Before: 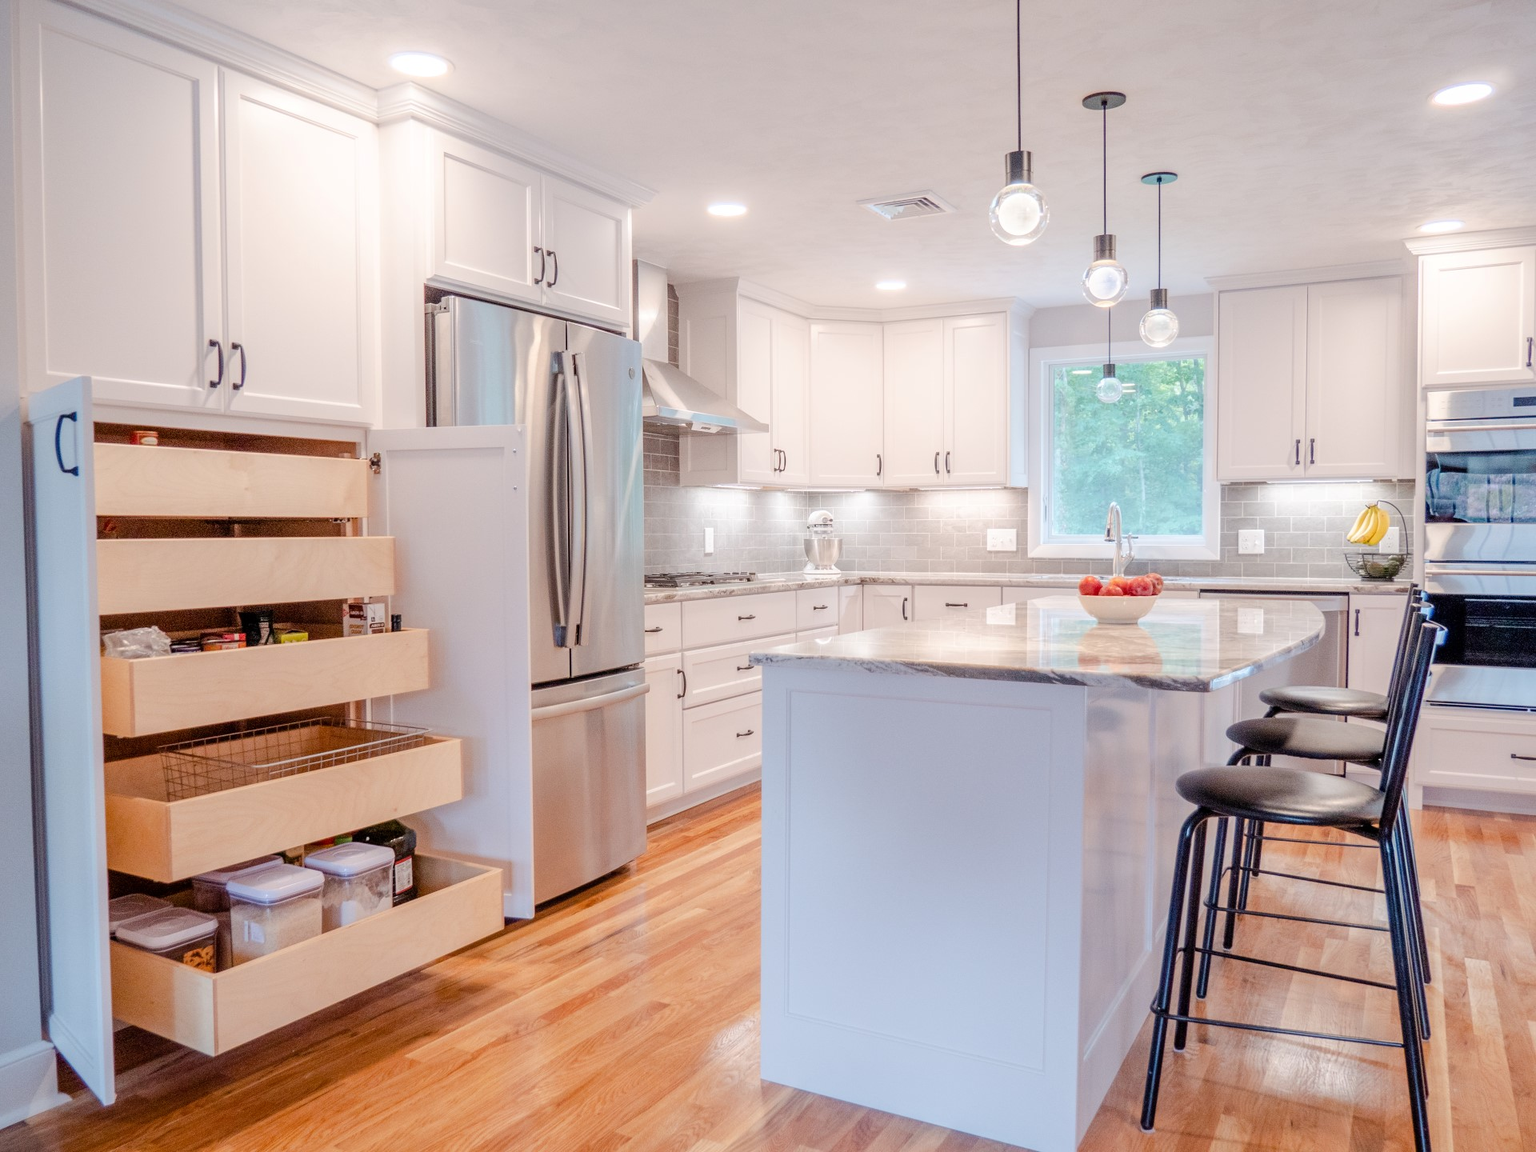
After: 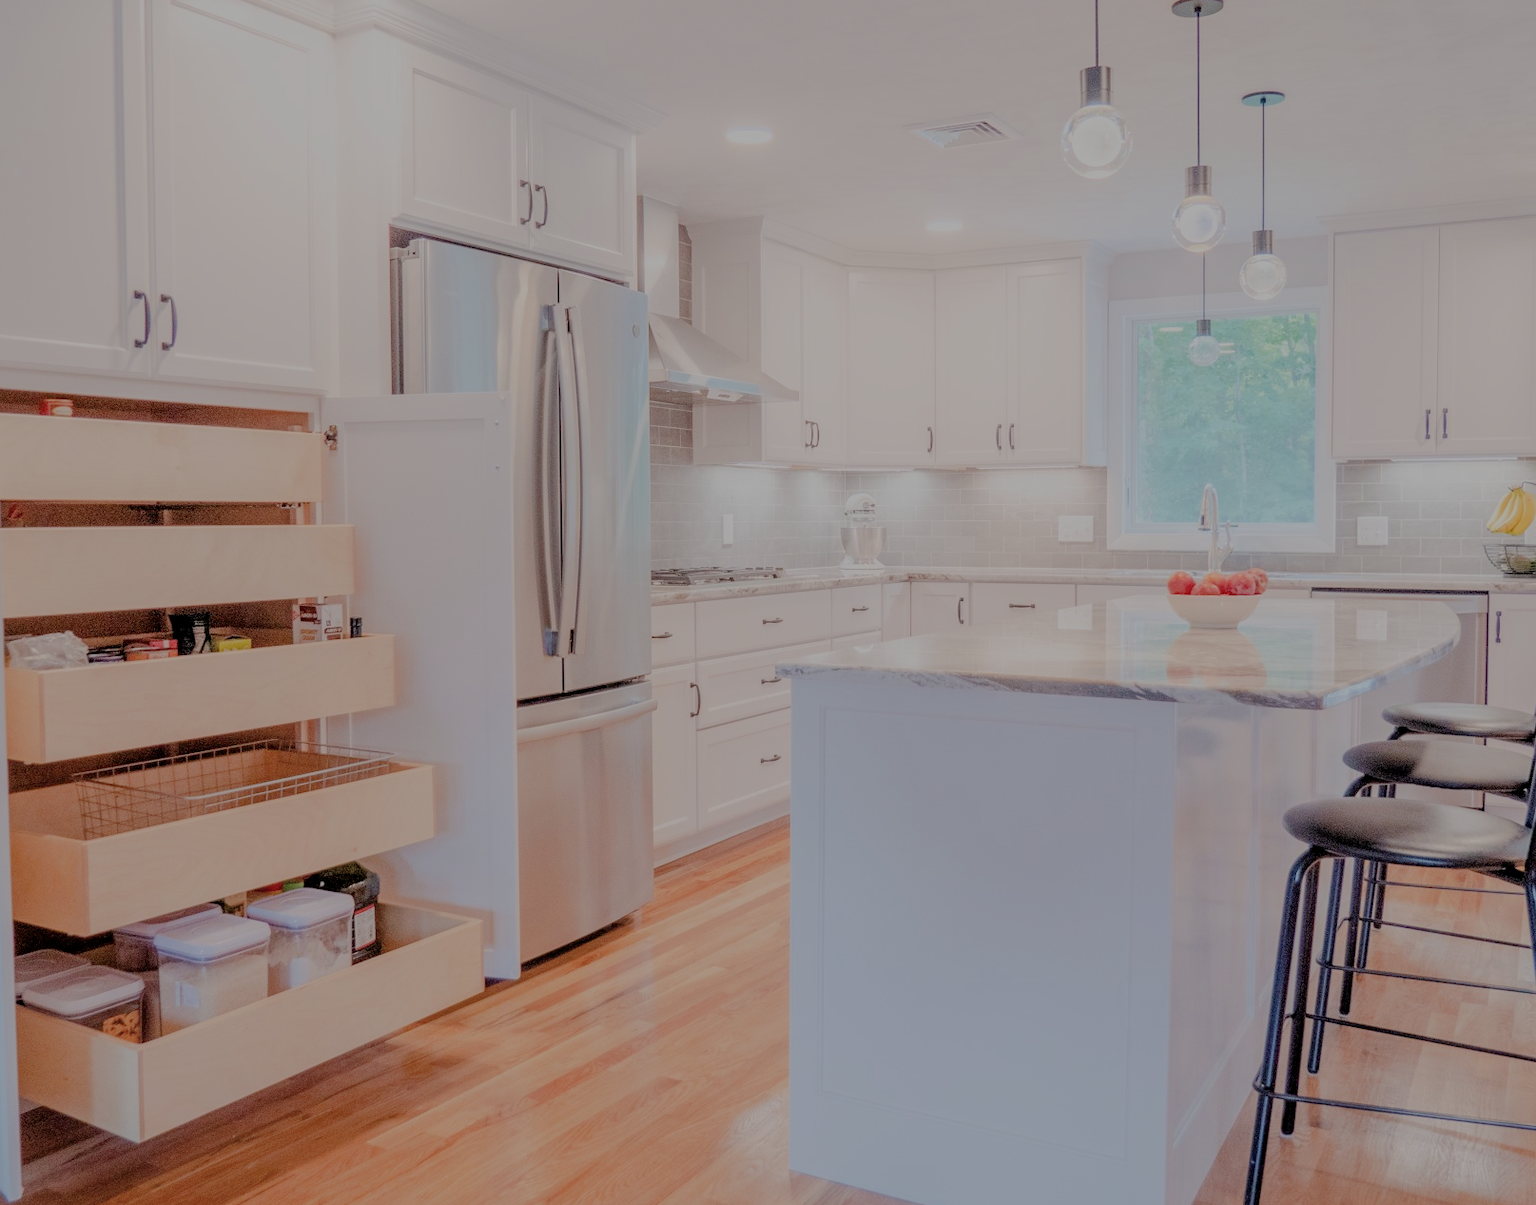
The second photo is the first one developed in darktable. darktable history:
crop: left 6.311%, top 8.319%, right 9.54%, bottom 3.687%
filmic rgb: black relative exposure -8 EV, white relative exposure 8 EV, target black luminance 0%, hardness 2.44, latitude 76.18%, contrast 0.558, shadows ↔ highlights balance 0.004%
